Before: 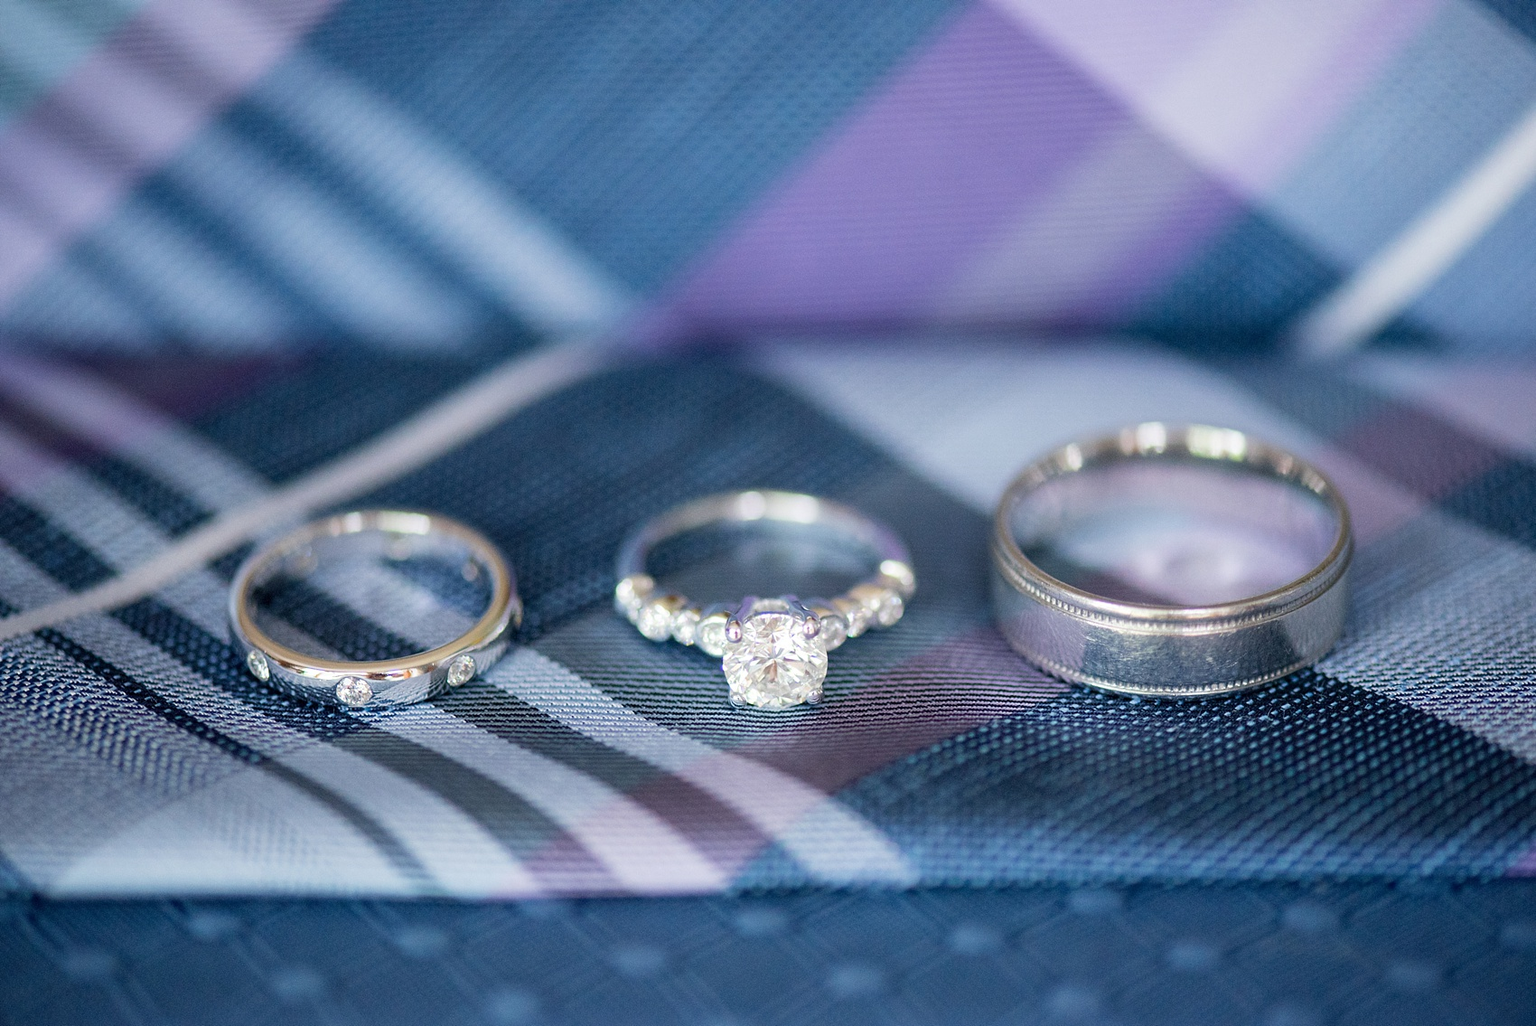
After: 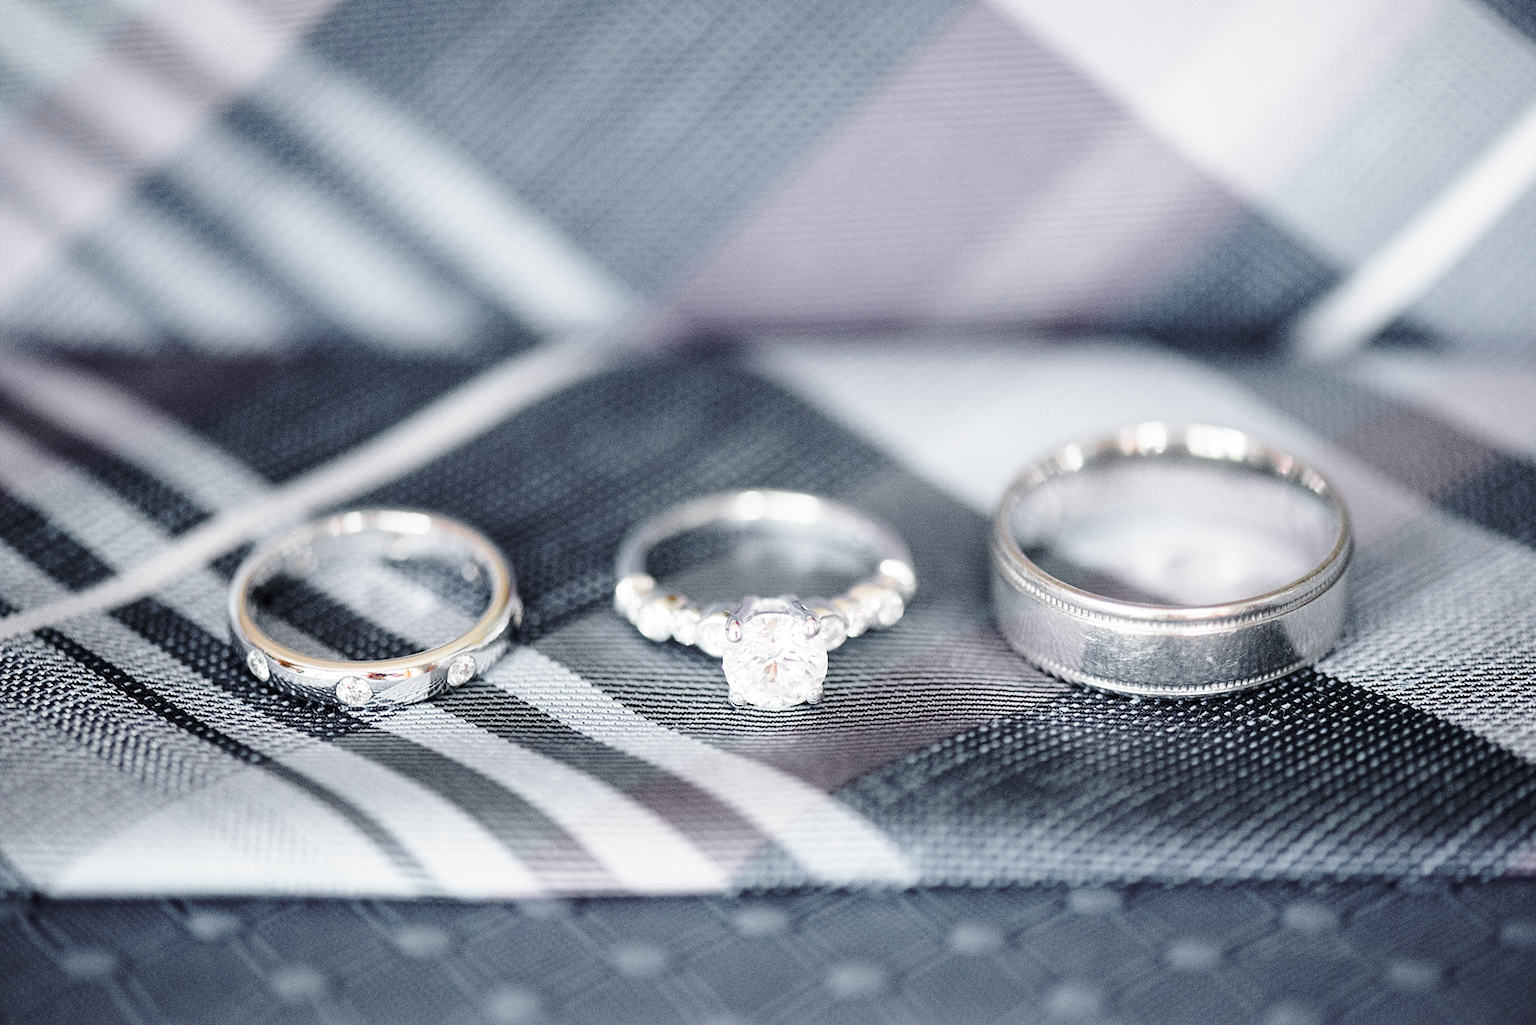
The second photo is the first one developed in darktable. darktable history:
base curve: curves: ch0 [(0, 0) (0.032, 0.037) (0.105, 0.228) (0.435, 0.76) (0.856, 0.983) (1, 1)], preserve colors none
color zones: curves: ch1 [(0, 0.638) (0.193, 0.442) (0.286, 0.15) (0.429, 0.14) (0.571, 0.142) (0.714, 0.154) (0.857, 0.175) (1, 0.638)]
